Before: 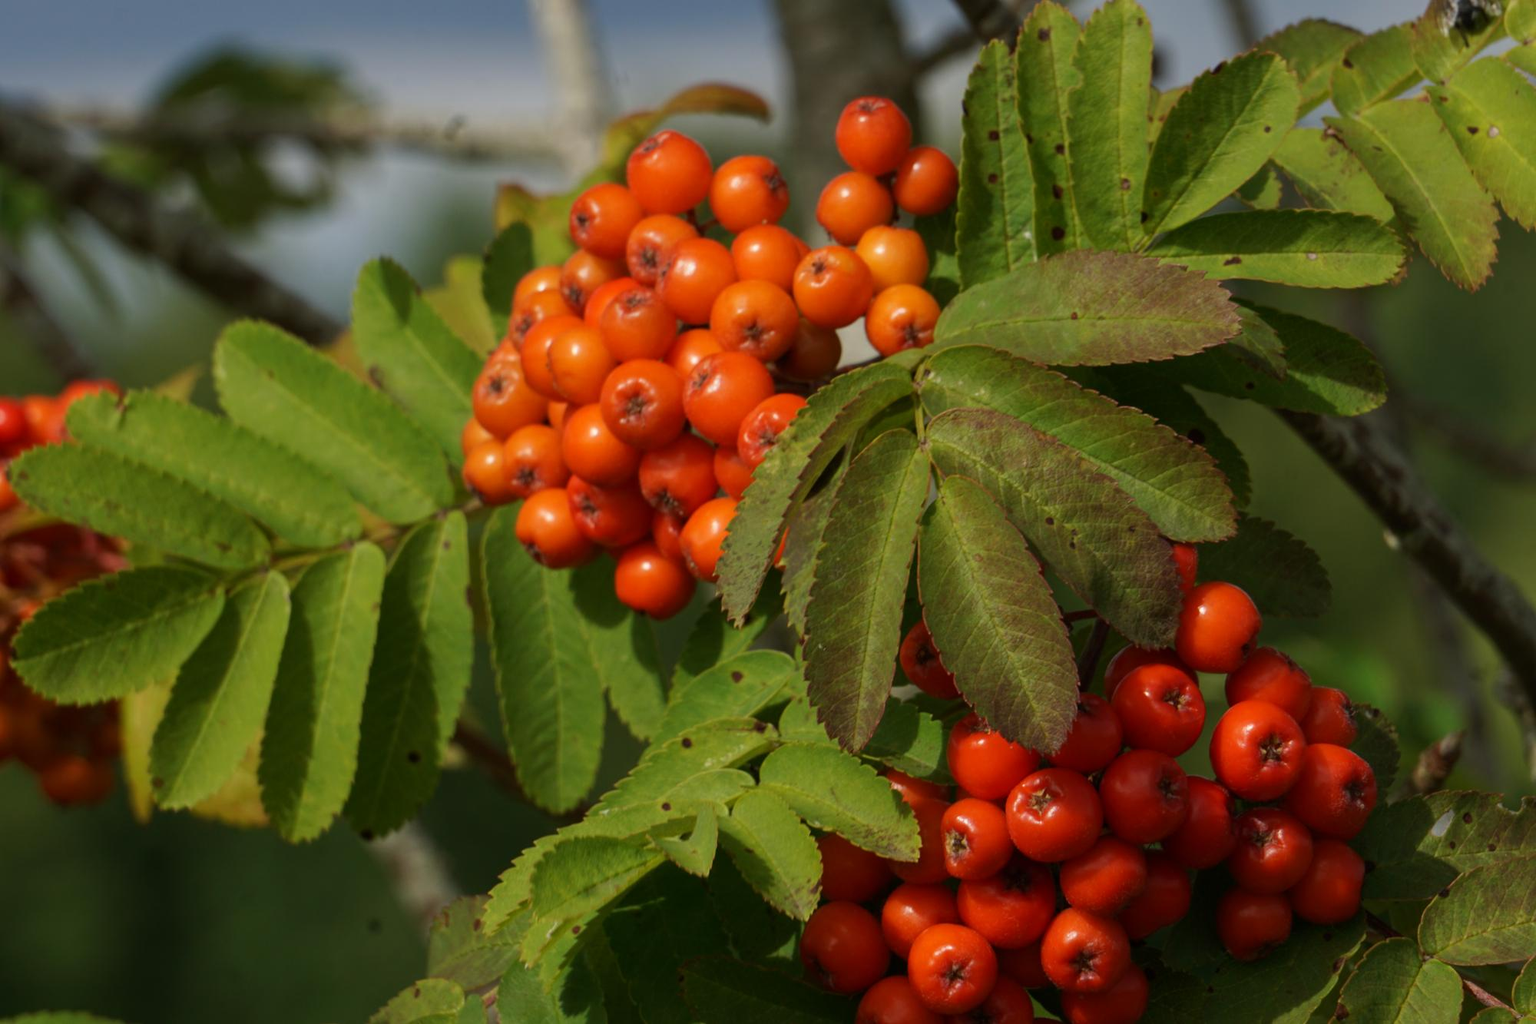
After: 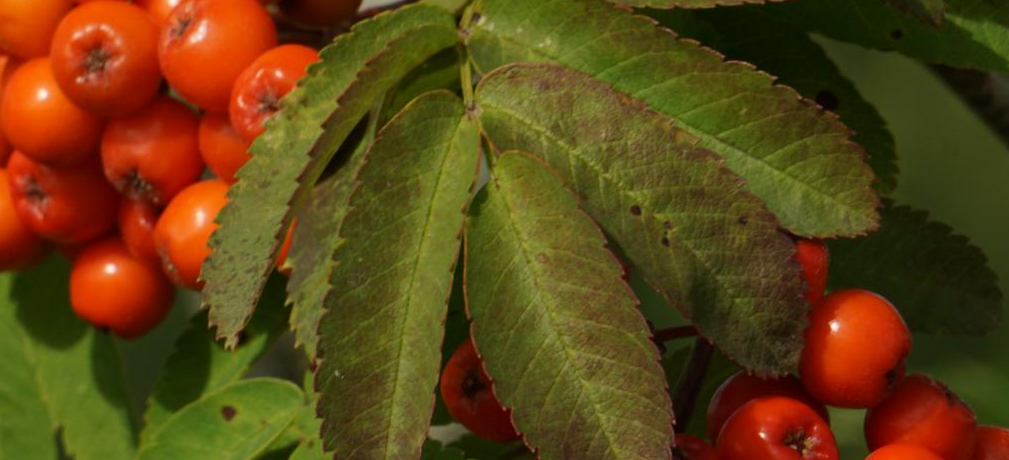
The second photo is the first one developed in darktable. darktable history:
crop: left 36.575%, top 35.124%, right 12.94%, bottom 30.324%
